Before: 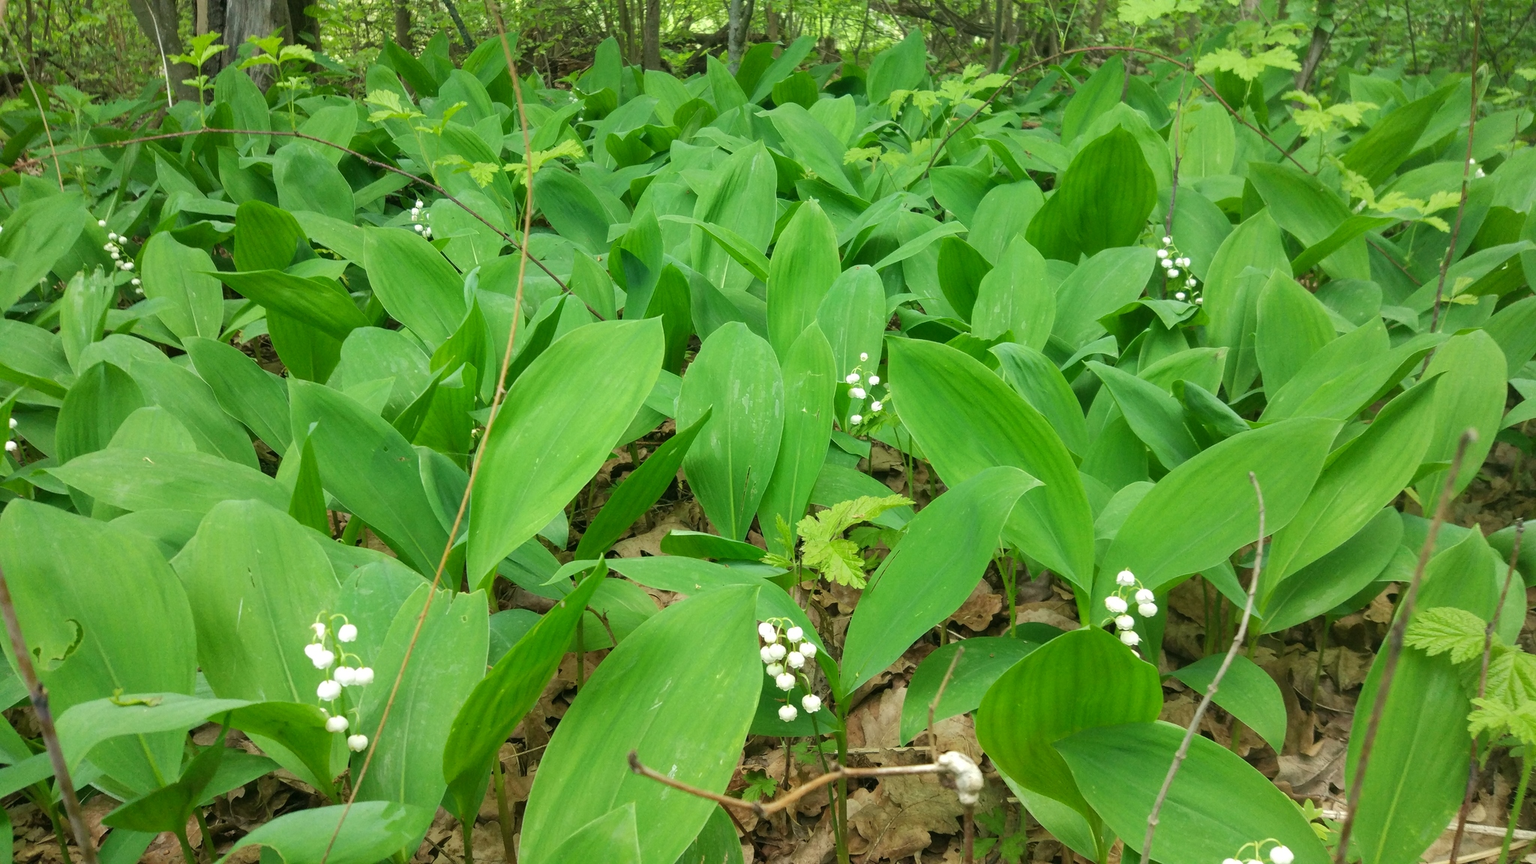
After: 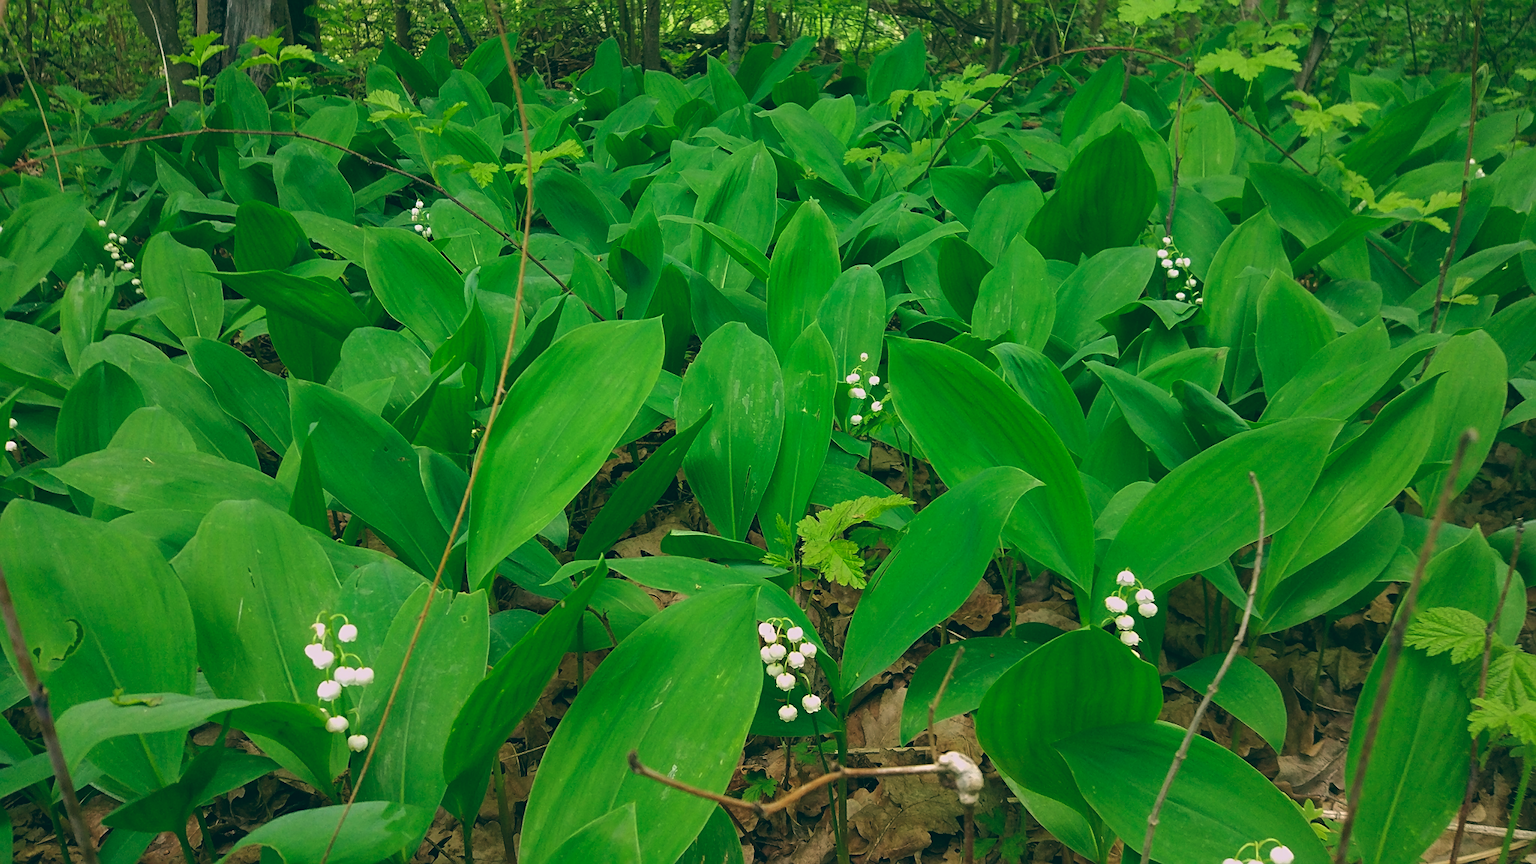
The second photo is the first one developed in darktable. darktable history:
lowpass: radius 0.1, contrast 0.85, saturation 1.1, unbound 0
sharpen: on, module defaults
color balance: lift [1.016, 0.983, 1, 1.017], gamma [0.78, 1.018, 1.043, 0.957], gain [0.786, 1.063, 0.937, 1.017], input saturation 118.26%, contrast 13.43%, contrast fulcrum 21.62%, output saturation 82.76%
